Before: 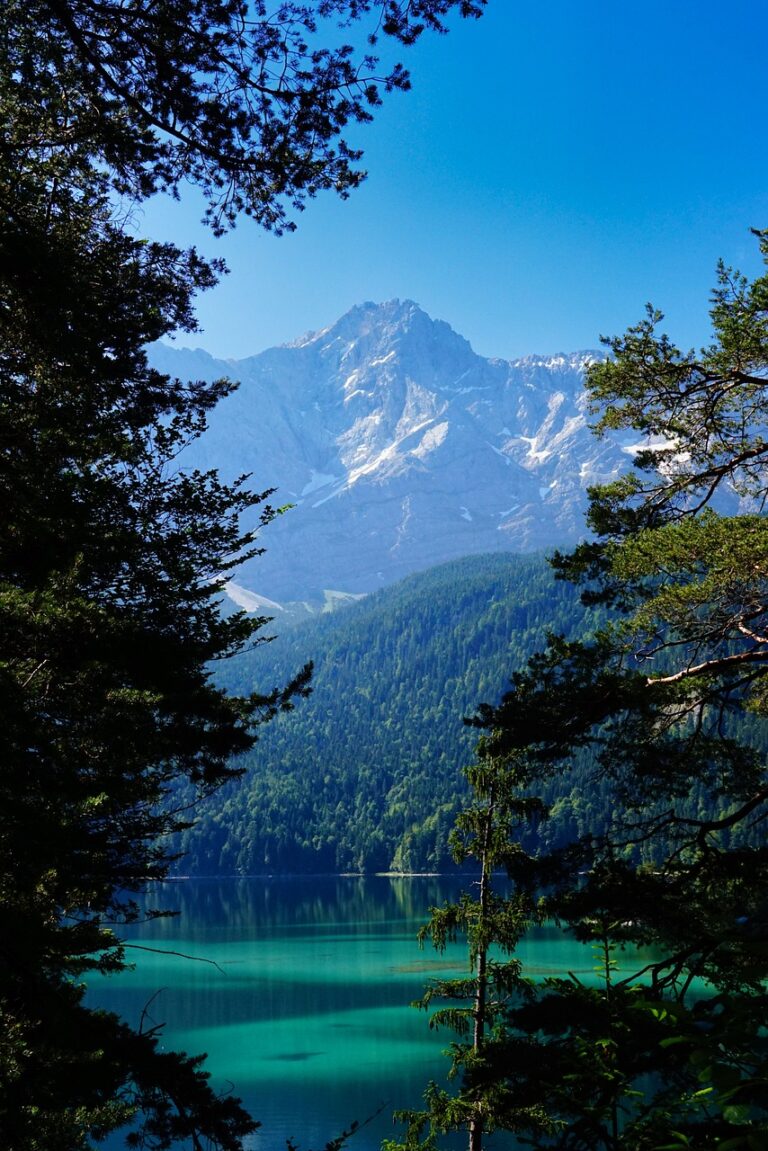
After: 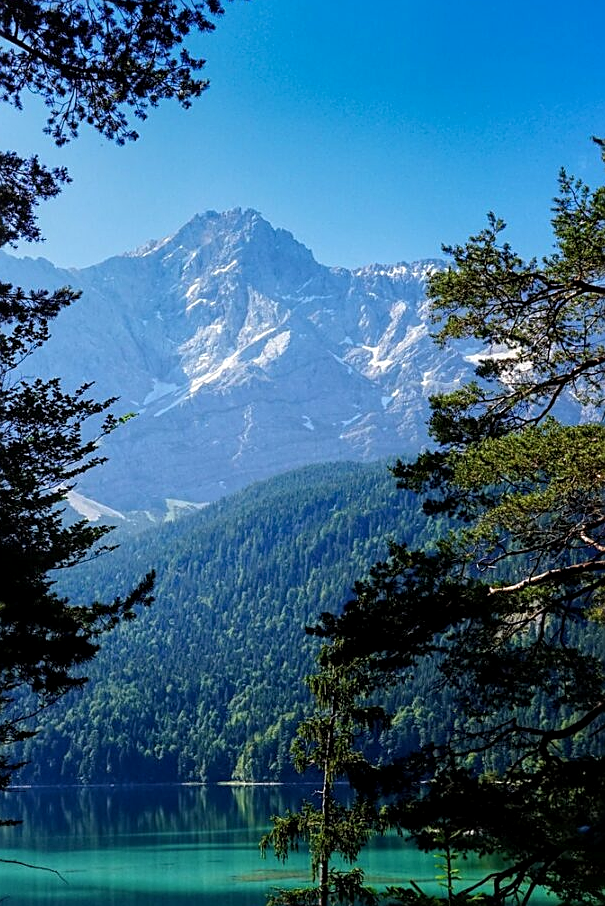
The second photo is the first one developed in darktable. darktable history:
crop and rotate: left 20.693%, top 7.947%, right 0.402%, bottom 13.317%
local contrast: on, module defaults
sharpen: on, module defaults
